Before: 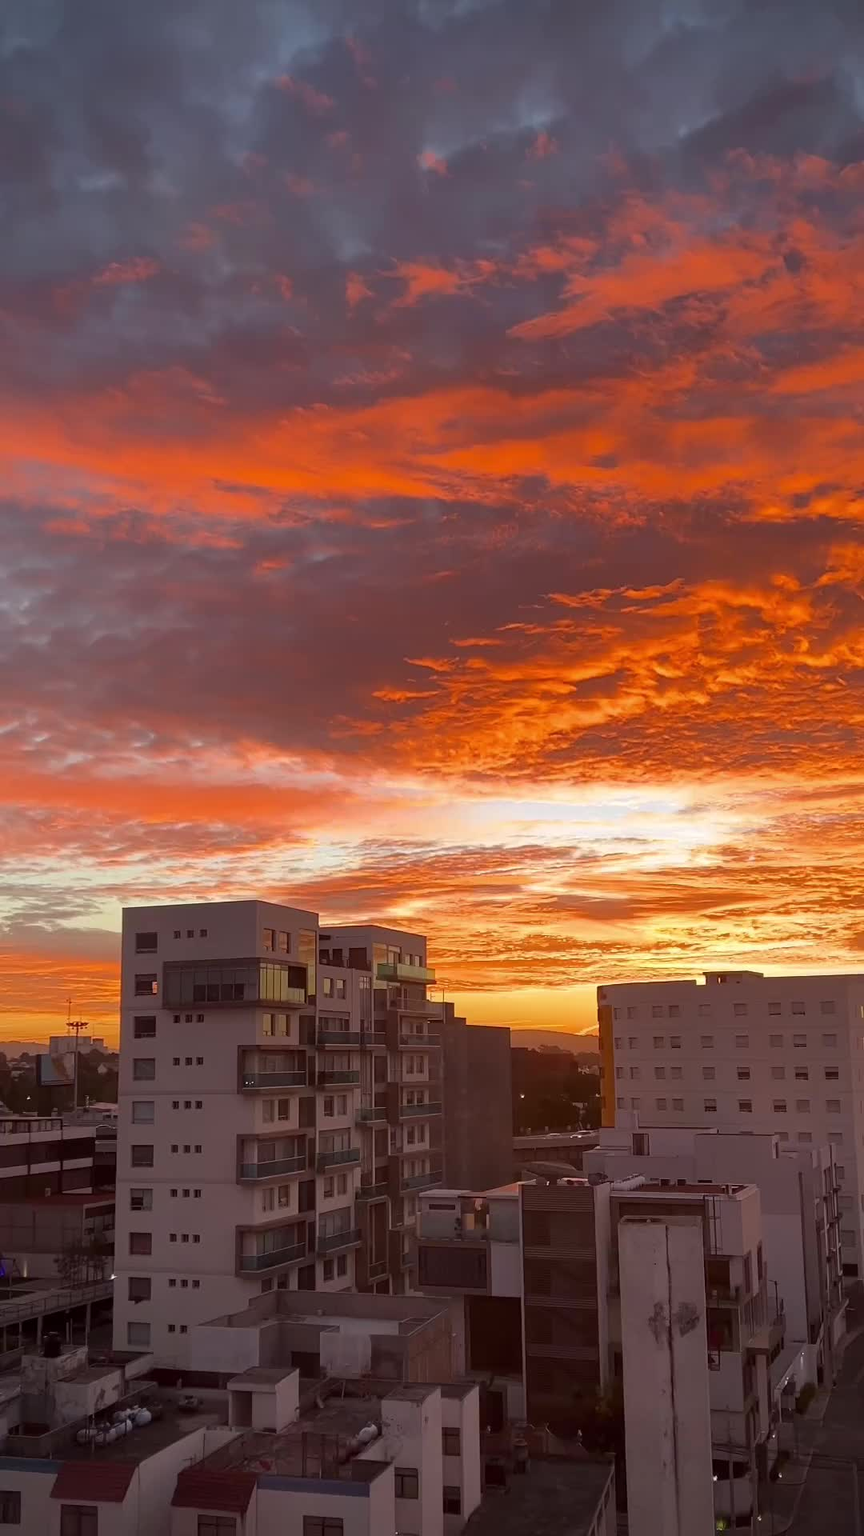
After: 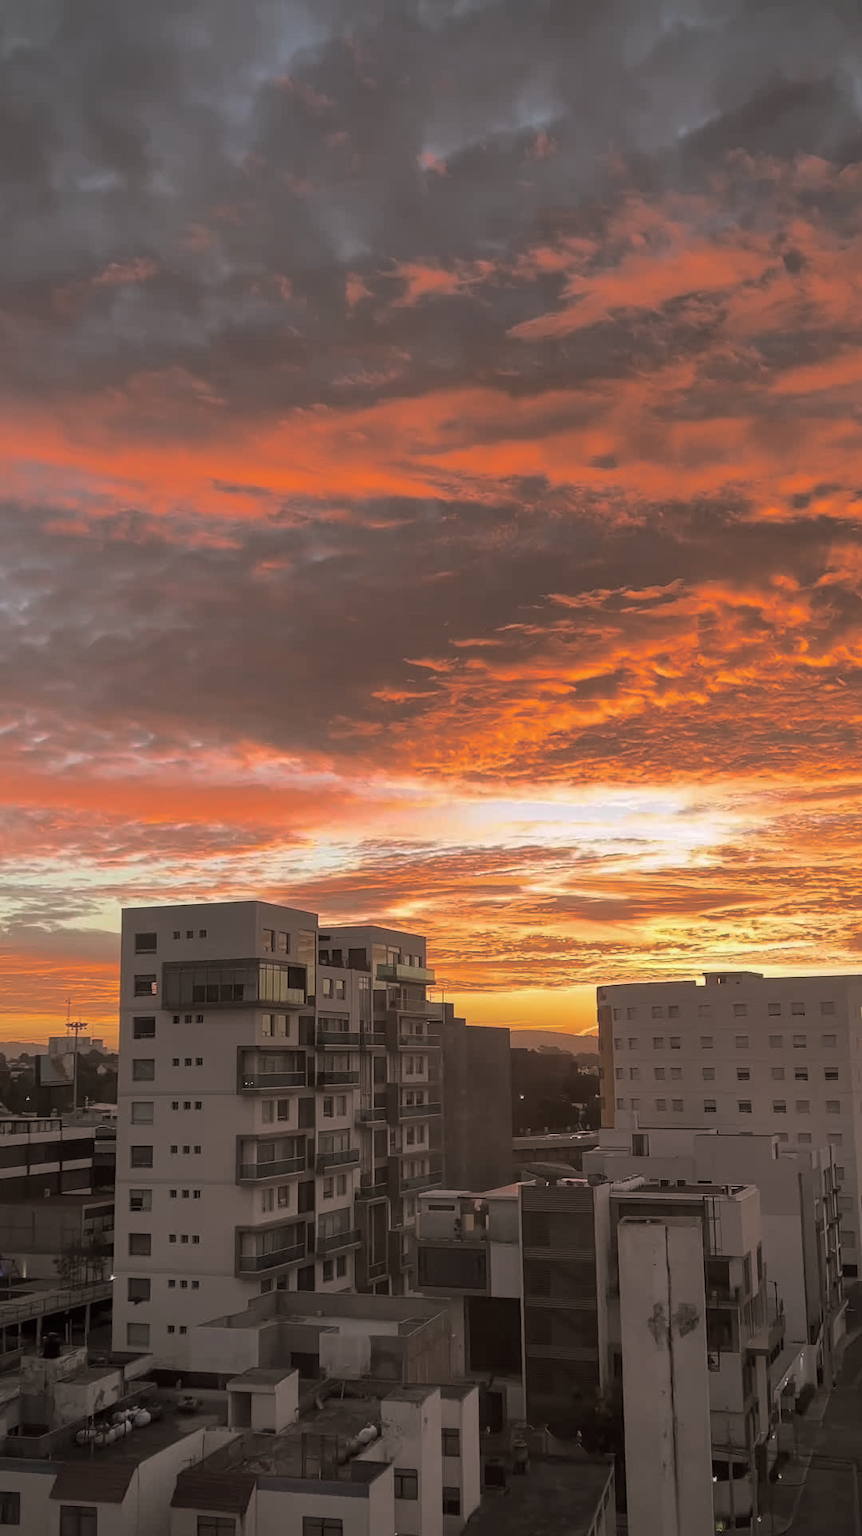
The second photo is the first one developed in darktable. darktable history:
local contrast: detail 110%
crop and rotate: left 0.126%
split-toning: shadows › hue 46.8°, shadows › saturation 0.17, highlights › hue 316.8°, highlights › saturation 0.27, balance -51.82
